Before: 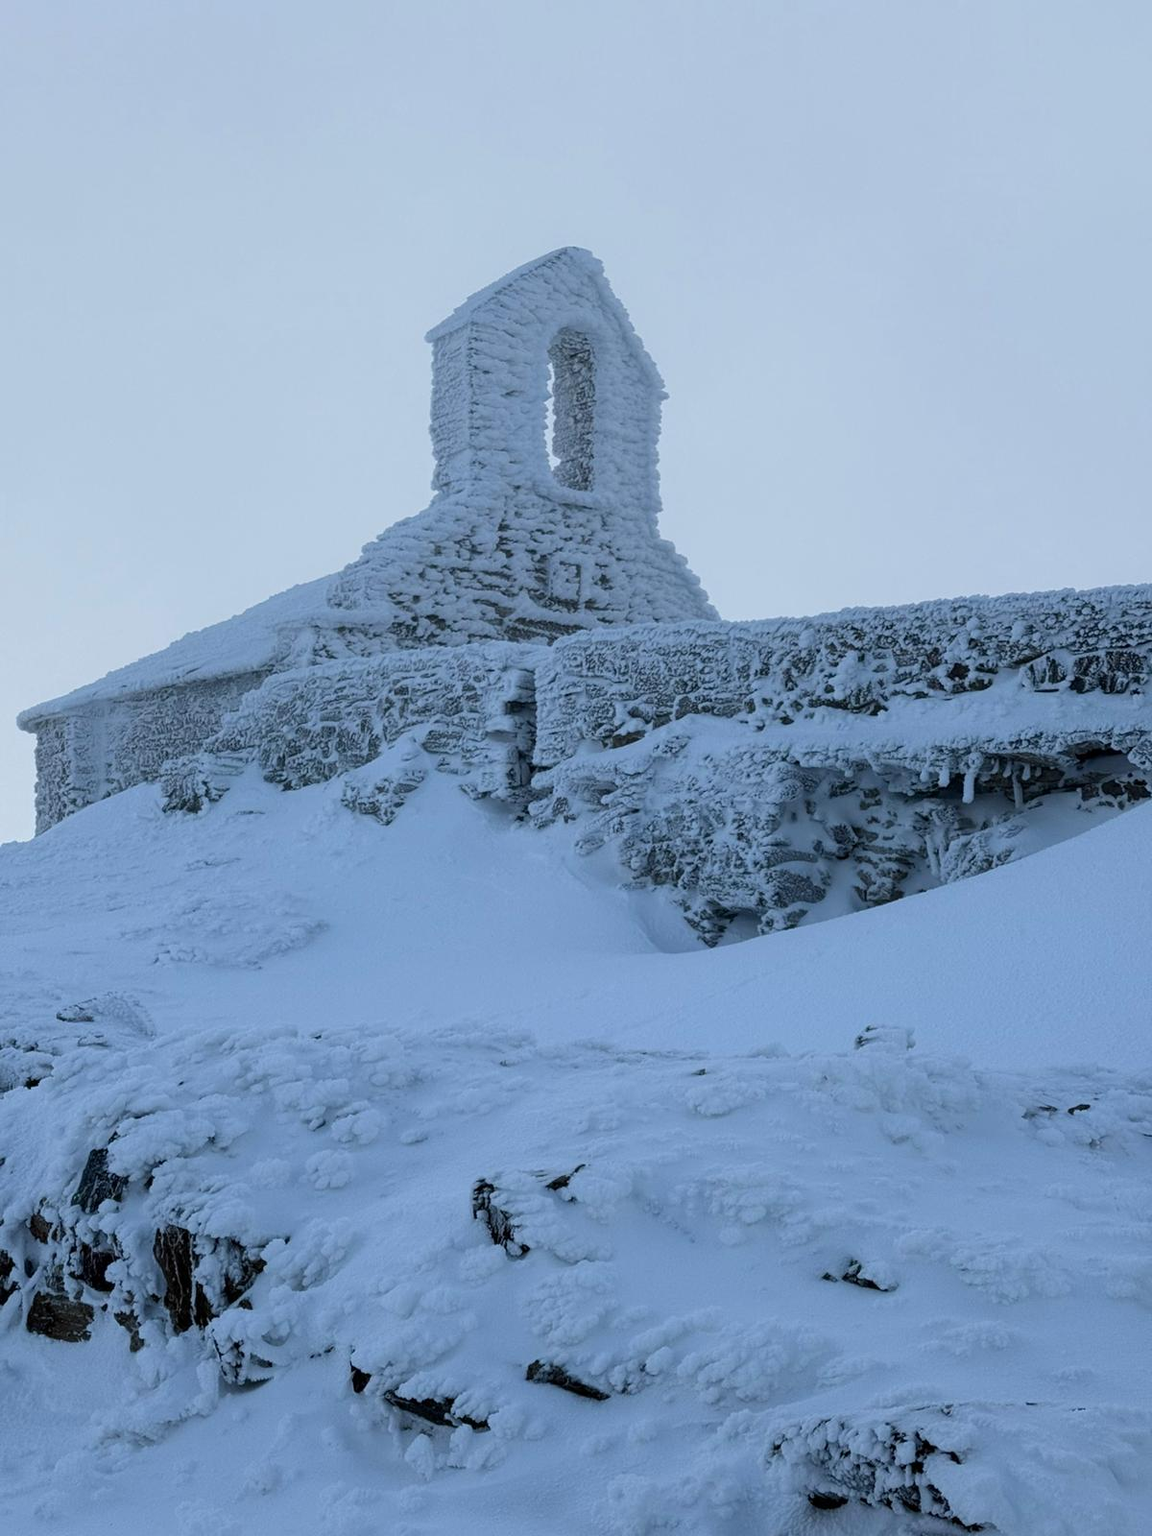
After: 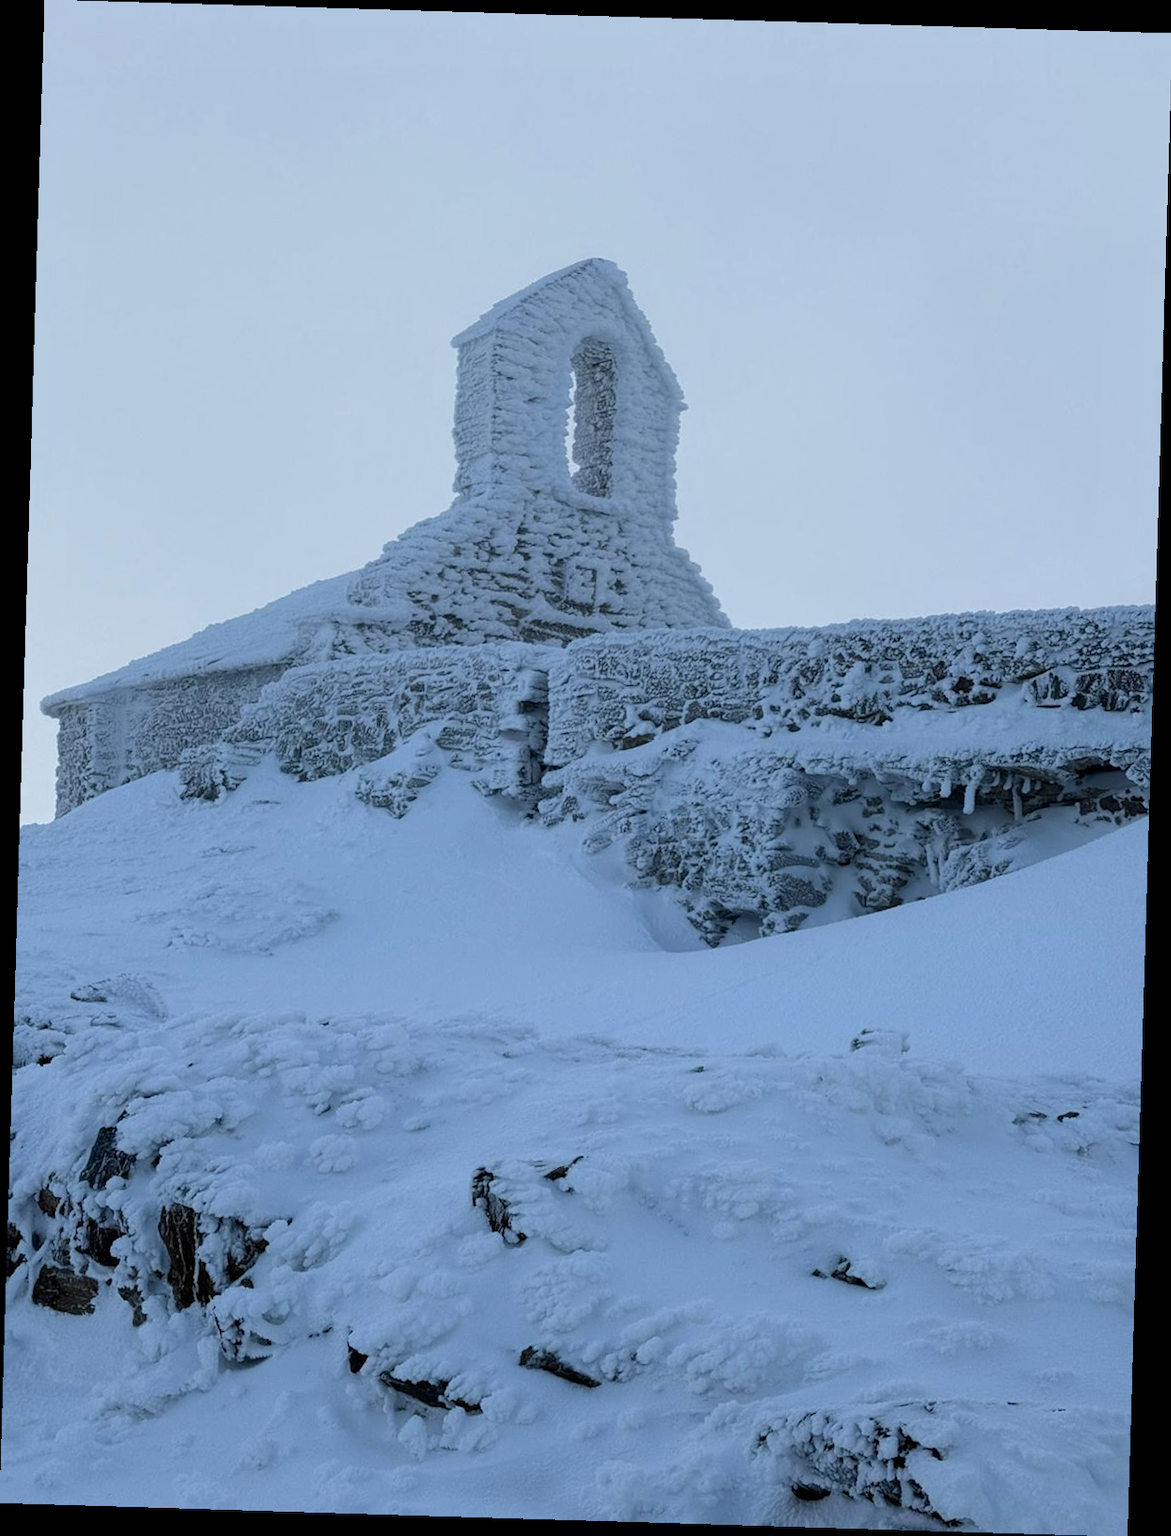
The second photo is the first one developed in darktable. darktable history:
tone equalizer: on, module defaults
rotate and perspective: rotation 1.72°, automatic cropping off
